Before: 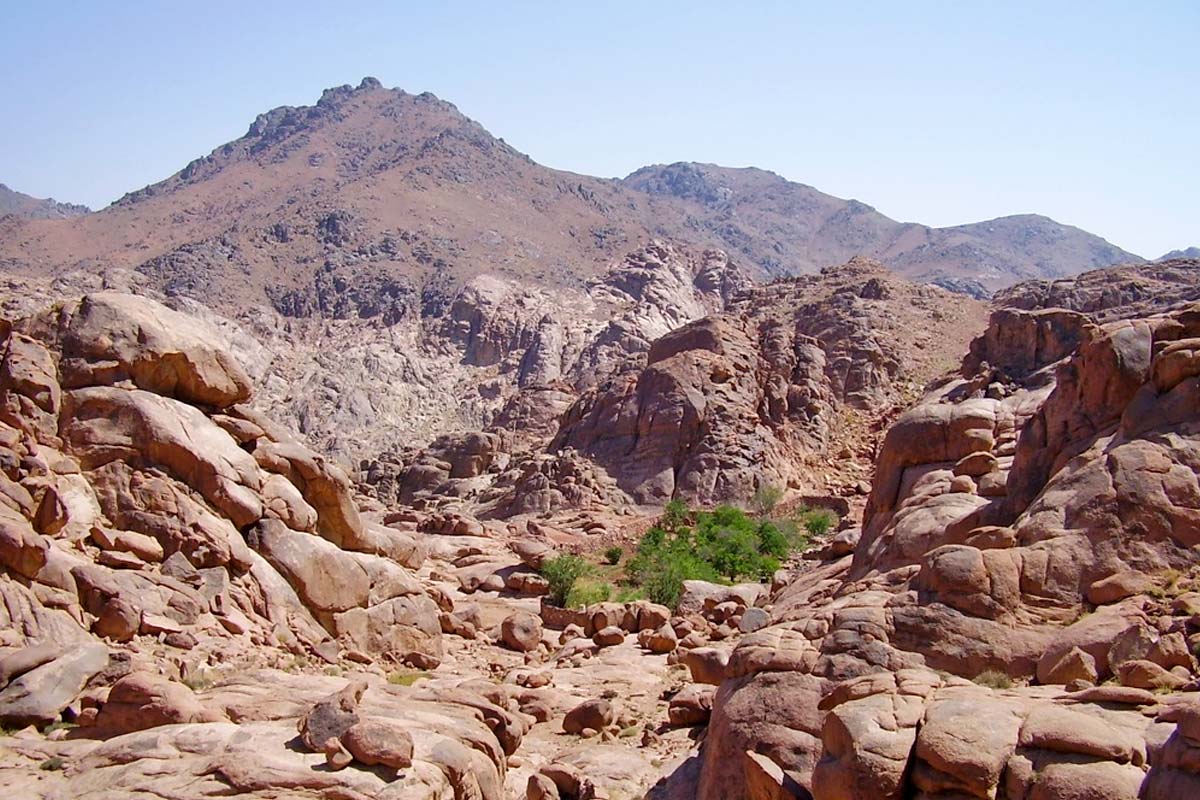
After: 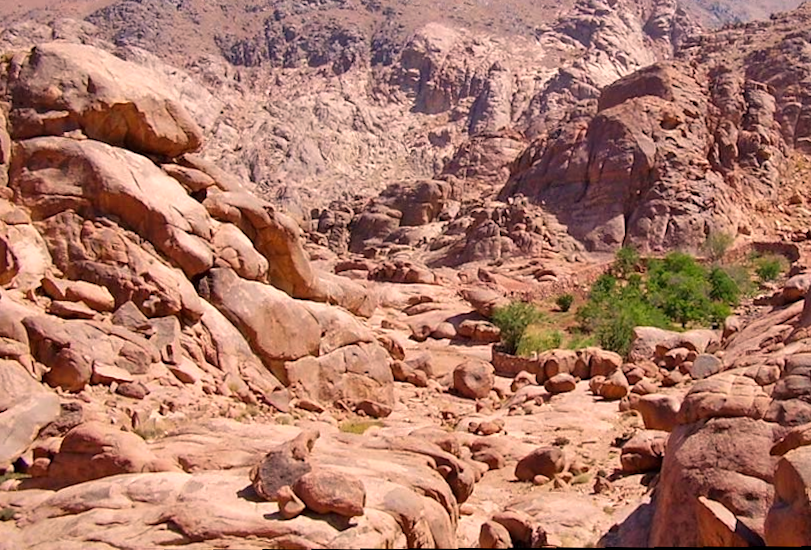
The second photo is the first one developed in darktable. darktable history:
white balance: red 1.127, blue 0.943
crop and rotate: angle -0.82°, left 3.85%, top 31.828%, right 27.992%
rotate and perspective: rotation -1.17°, automatic cropping off
